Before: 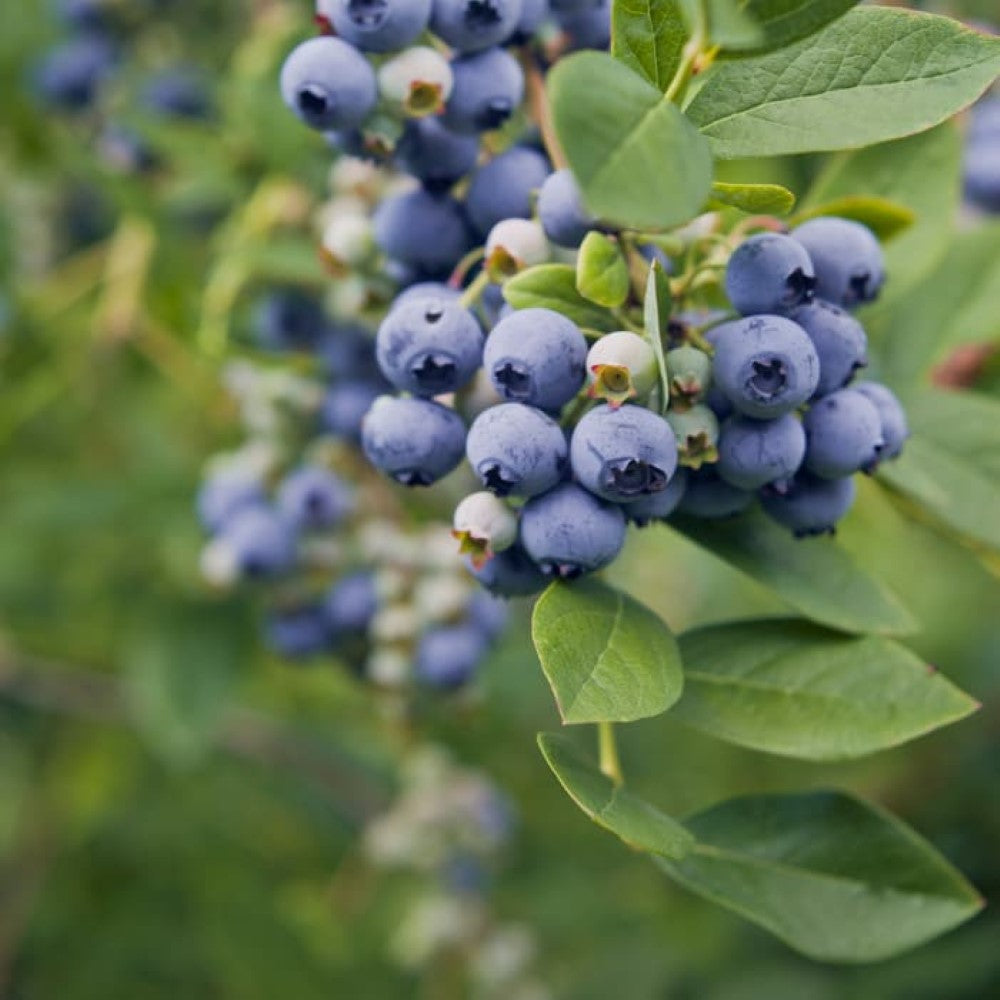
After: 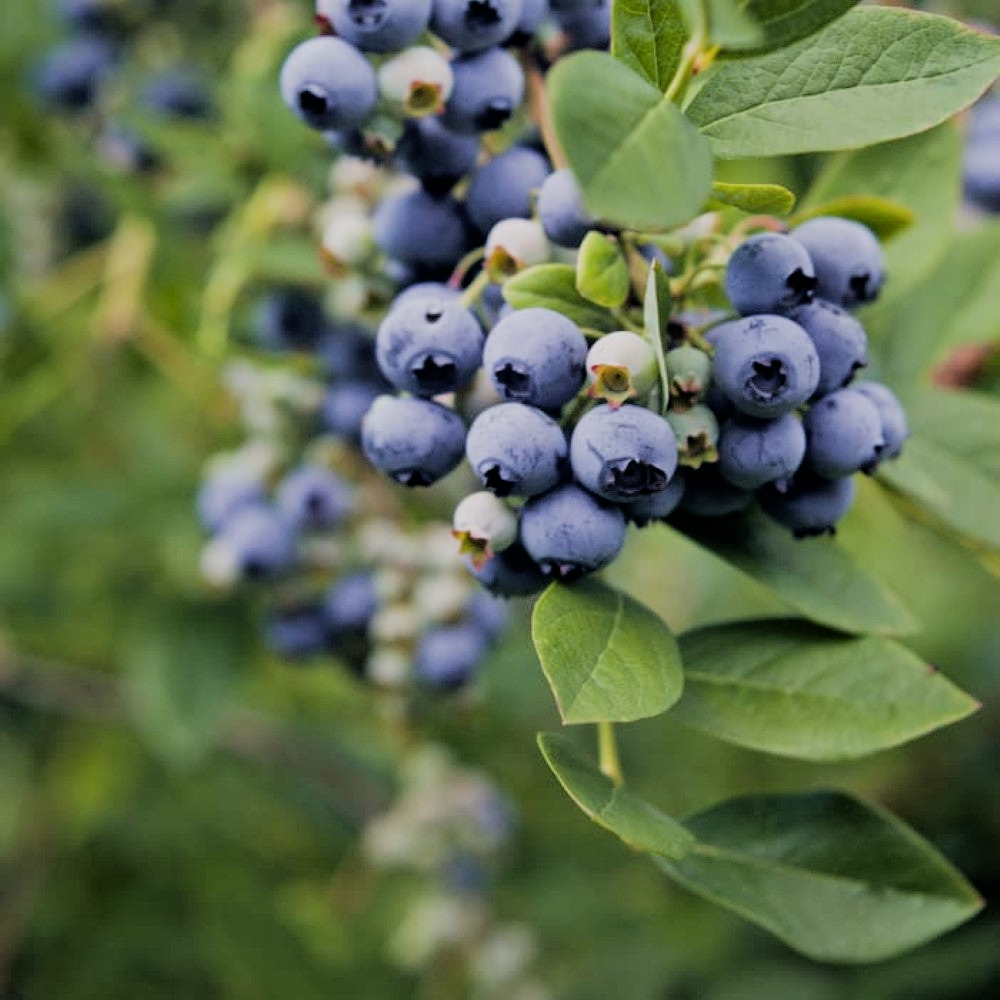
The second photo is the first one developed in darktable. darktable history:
filmic rgb: black relative exposure -5.11 EV, white relative exposure 3.52 EV, hardness 3.18, contrast 1.188, highlights saturation mix -48.75%
